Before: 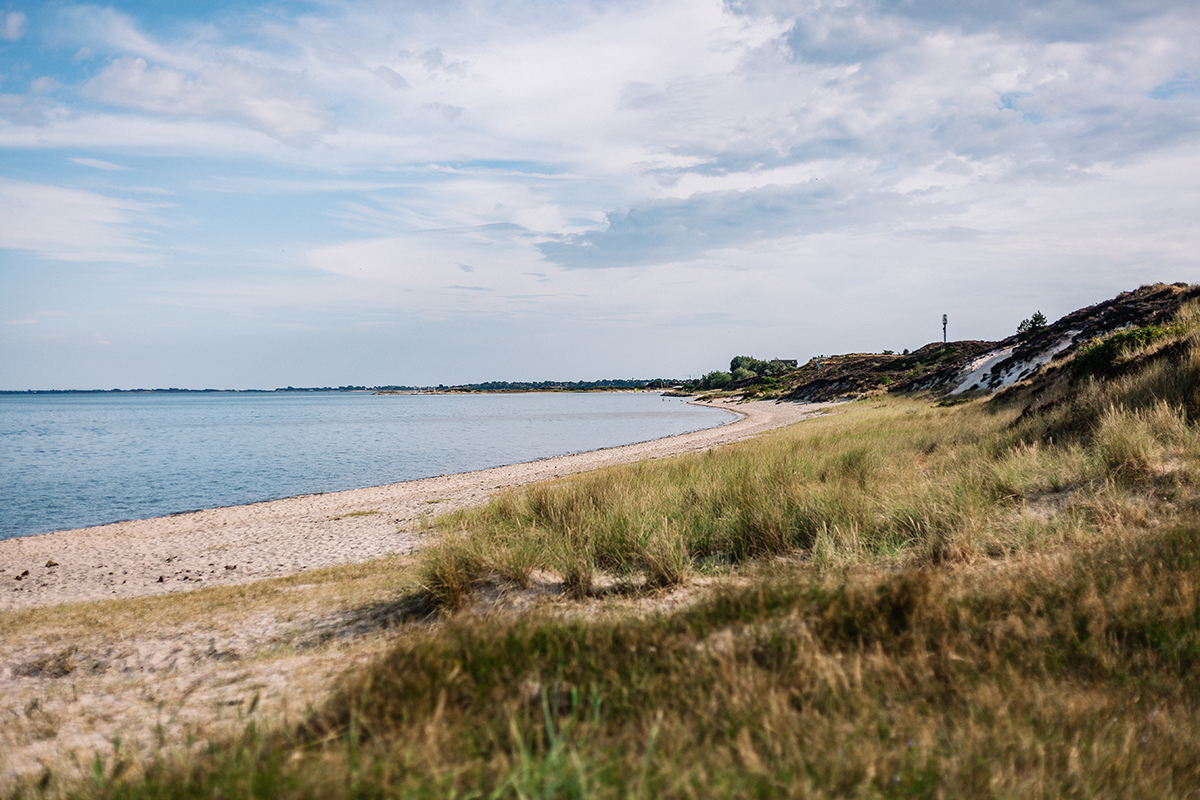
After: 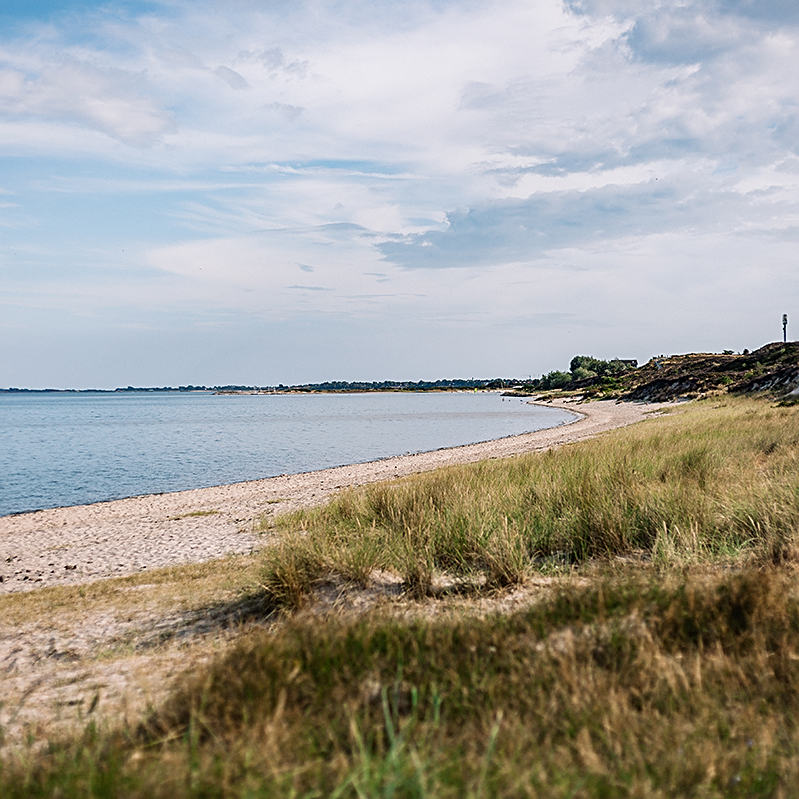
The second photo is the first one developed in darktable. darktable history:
crop and rotate: left 13.404%, right 19.955%
sharpen: on, module defaults
